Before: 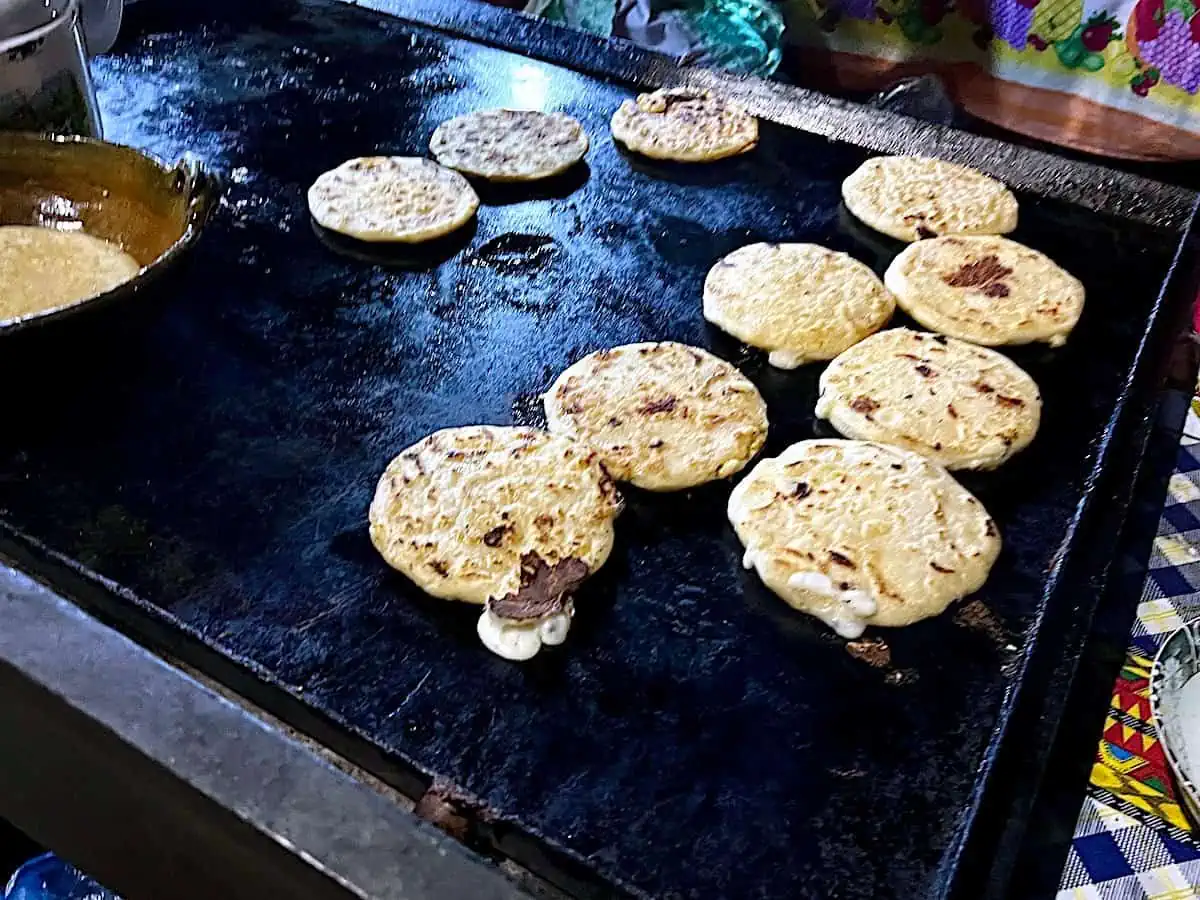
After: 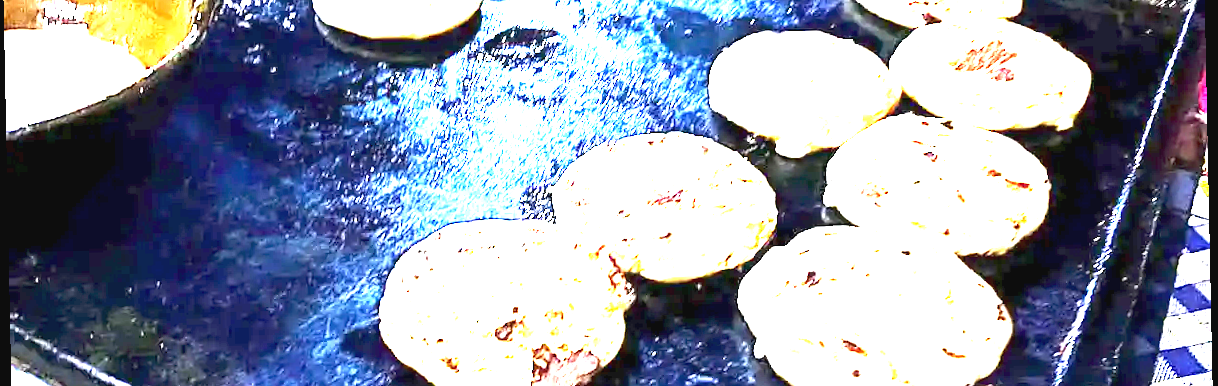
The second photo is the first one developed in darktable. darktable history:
exposure: black level correction 0, exposure 4 EV, compensate exposure bias true, compensate highlight preservation false
rotate and perspective: rotation -1.17°, automatic cropping off
crop and rotate: top 23.84%, bottom 34.294%
